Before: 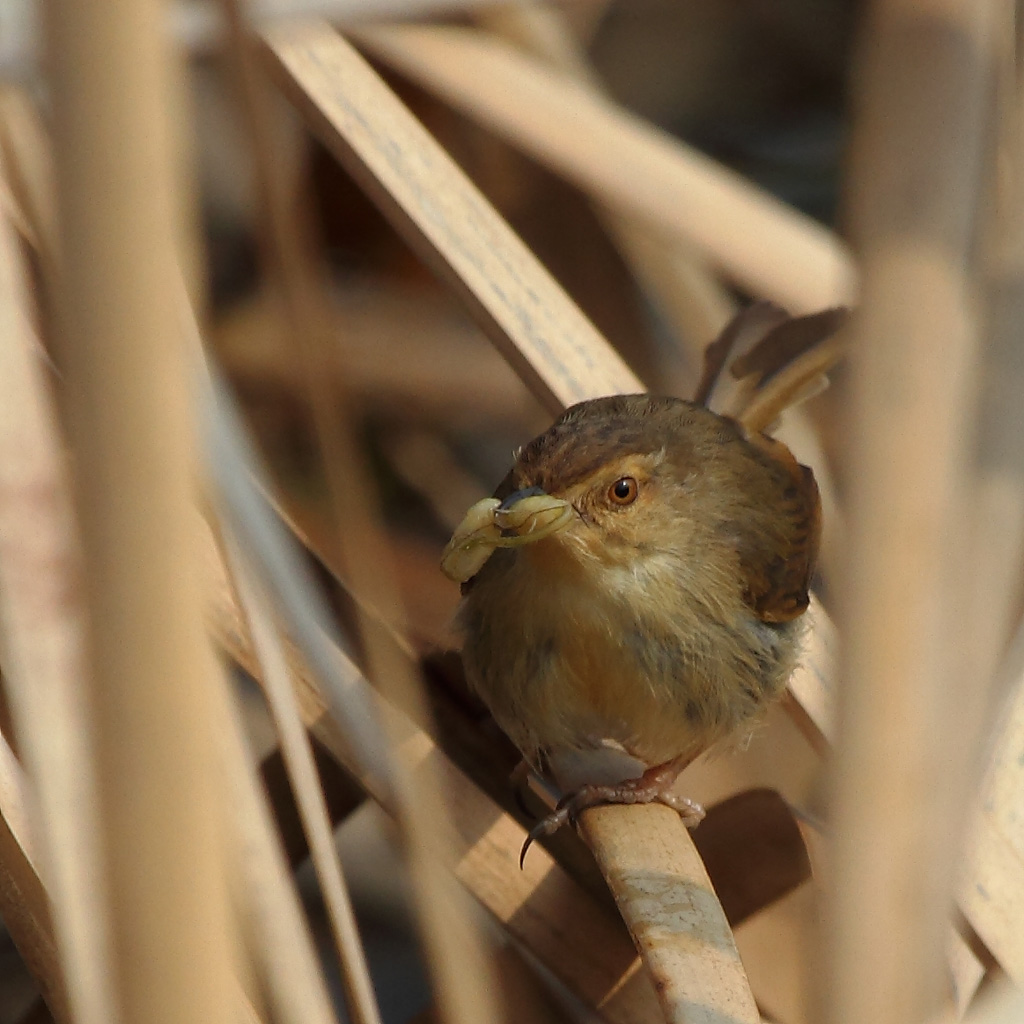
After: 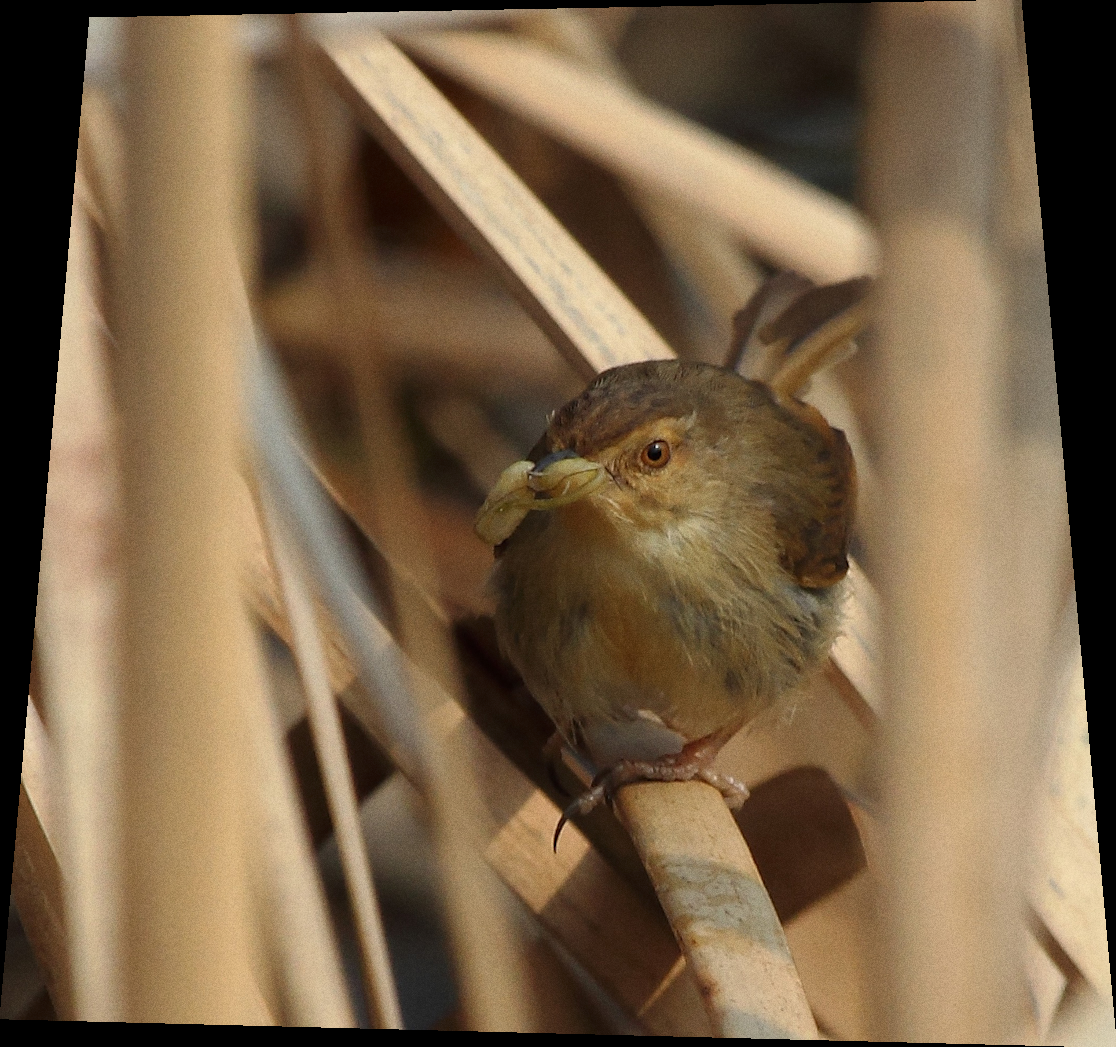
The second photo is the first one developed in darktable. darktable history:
rotate and perspective: rotation 0.128°, lens shift (vertical) -0.181, lens shift (horizontal) -0.044, shear 0.001, automatic cropping off
grain: coarseness 0.47 ISO
